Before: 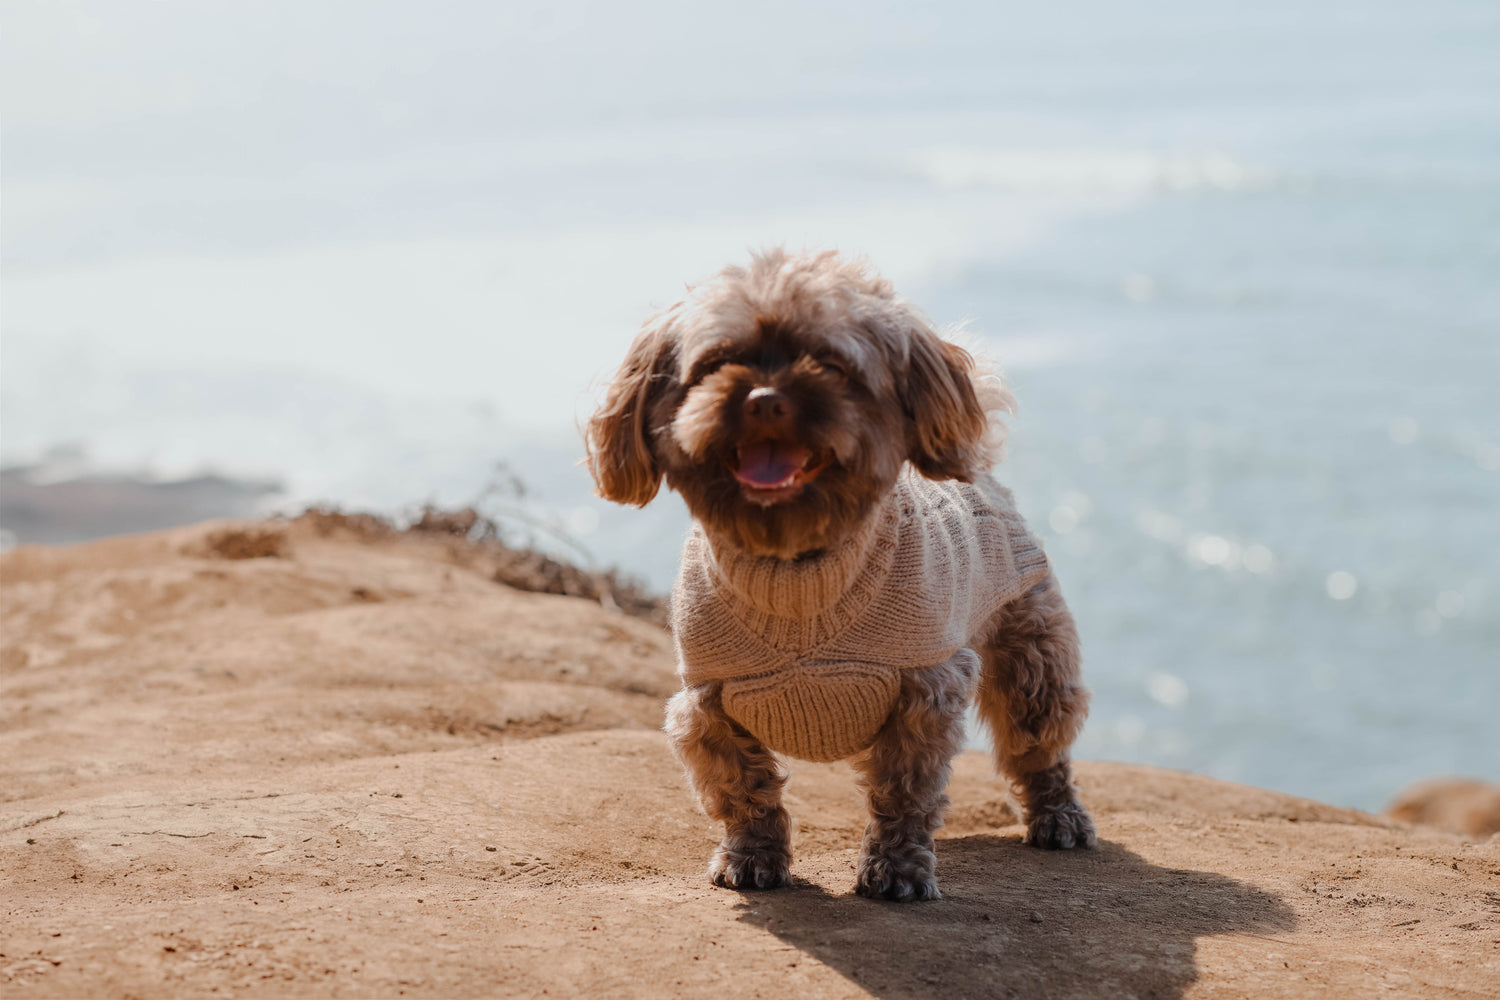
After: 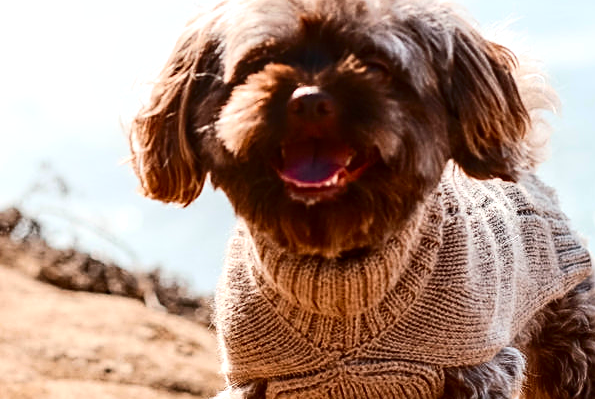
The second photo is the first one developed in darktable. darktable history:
exposure: exposure 0.562 EV, compensate highlight preservation false
sharpen: on, module defaults
crop: left 30.429%, top 30.123%, right 29.904%, bottom 29.921%
local contrast: detail 130%
contrast brightness saturation: contrast 0.314, brightness -0.085, saturation 0.174
shadows and highlights: shadows 51.9, highlights -28.37, soften with gaussian
